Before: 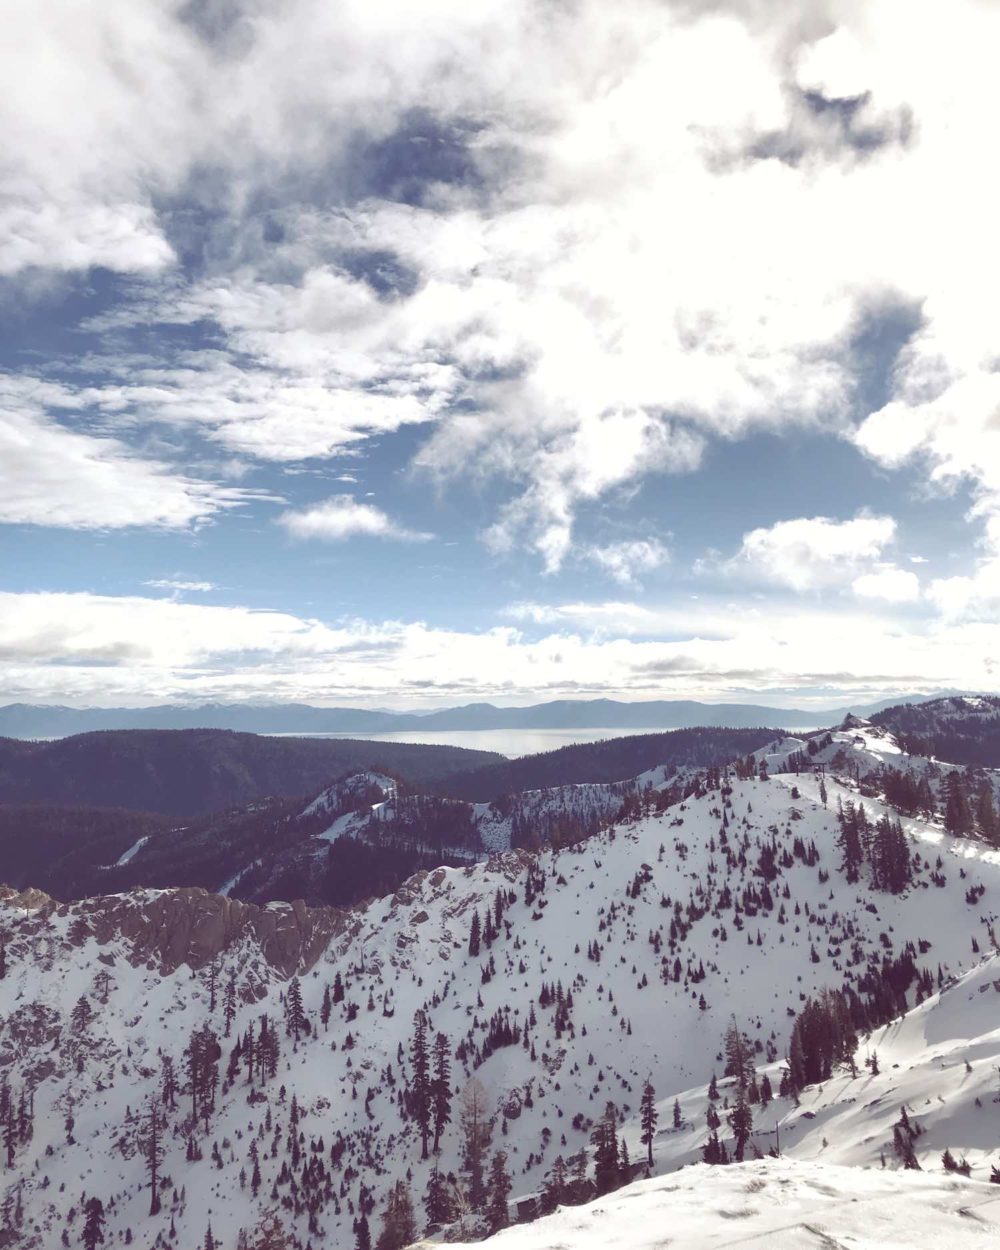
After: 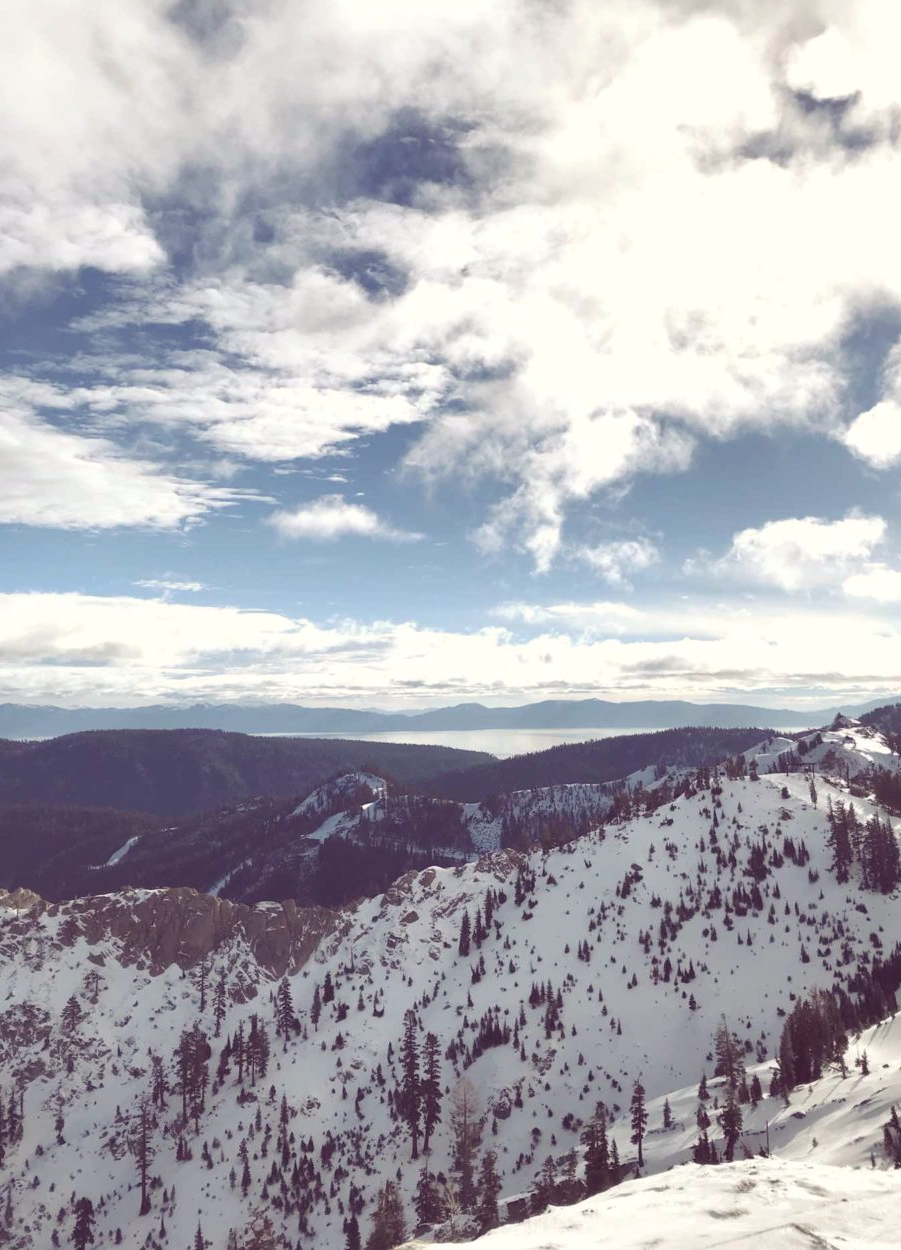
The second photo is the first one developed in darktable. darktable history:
crop and rotate: left 1.088%, right 8.807%
color correction: highlights b* 3
